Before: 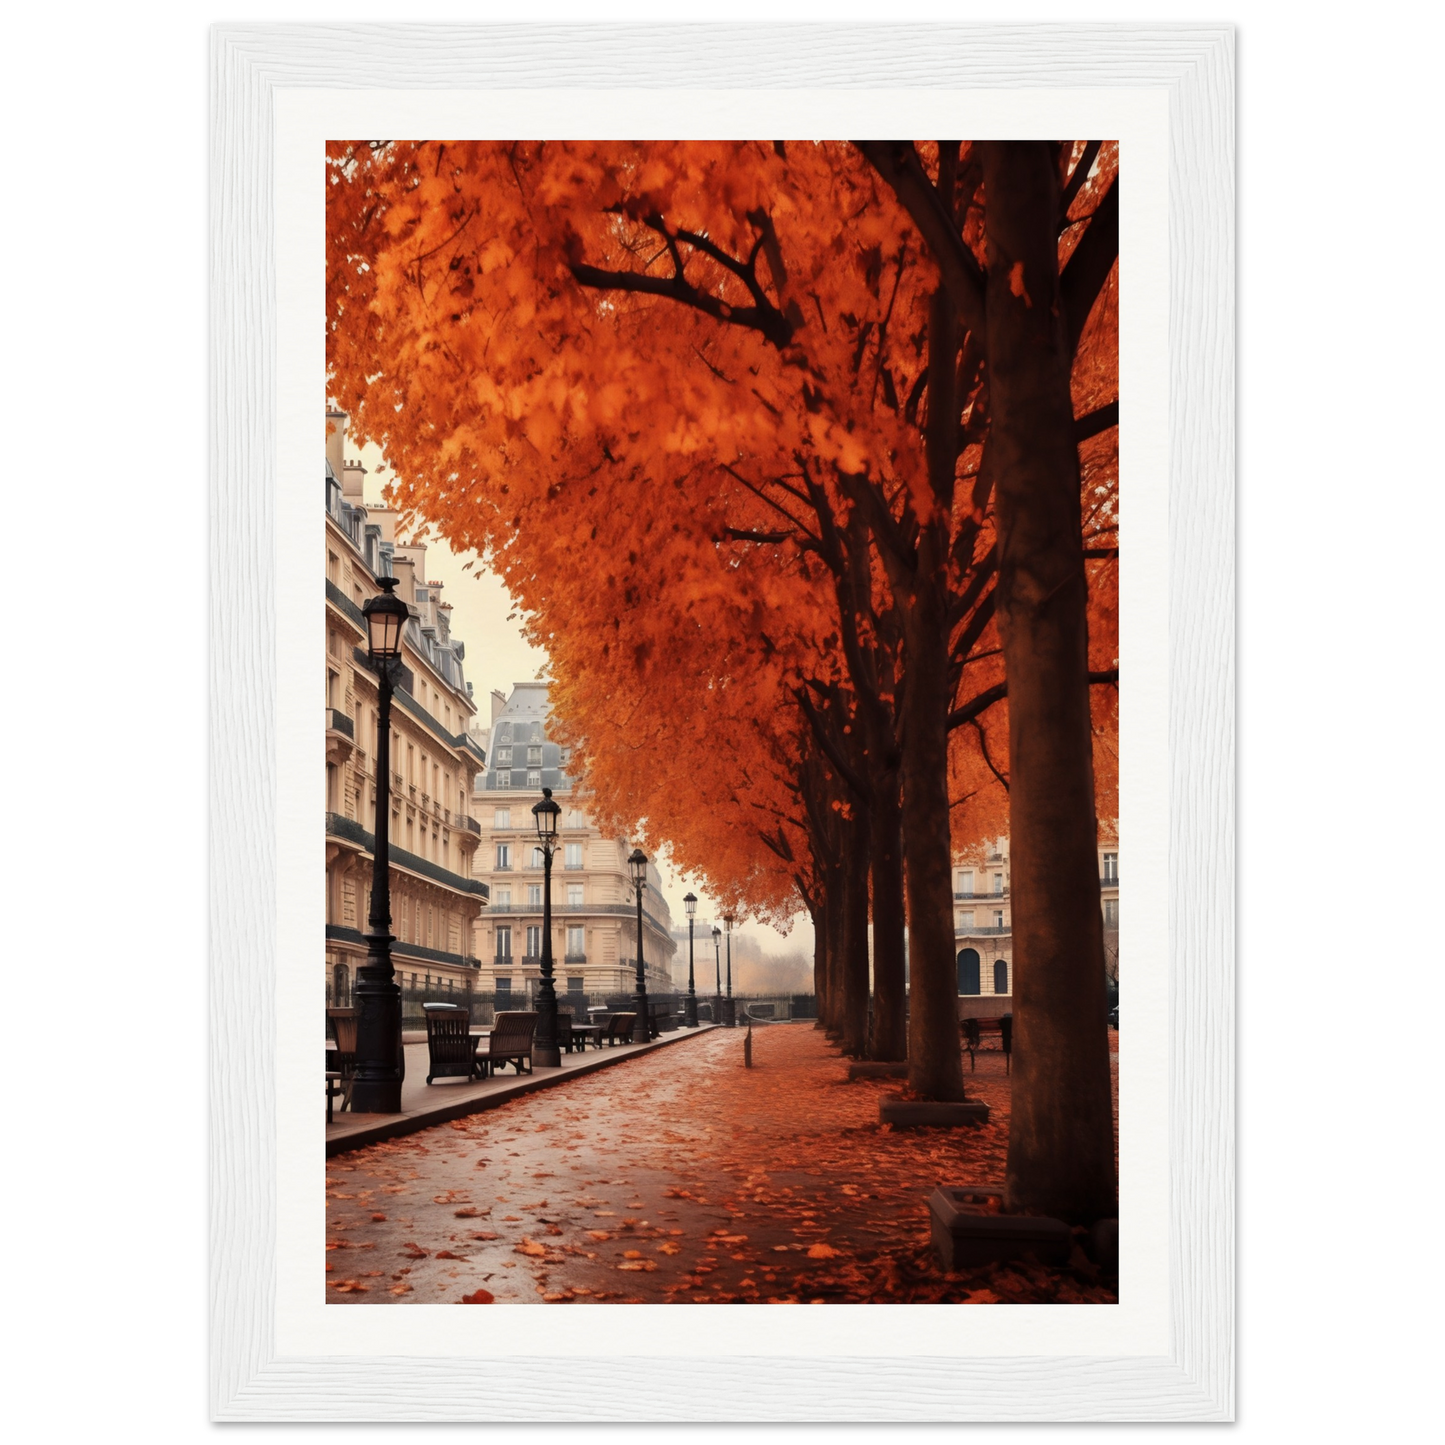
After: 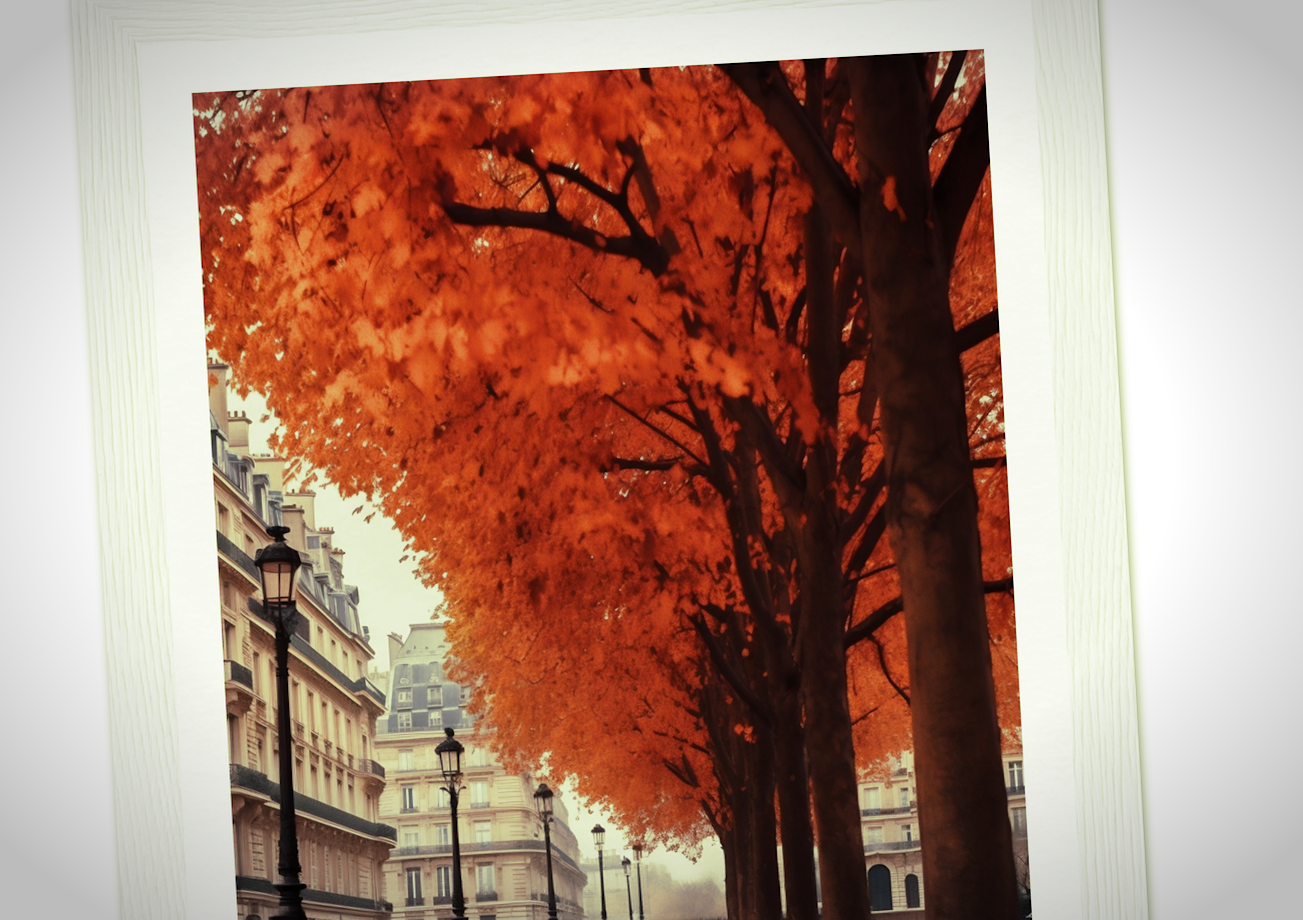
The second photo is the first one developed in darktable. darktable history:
rotate and perspective: rotation -3.18°, automatic cropping off
crop and rotate: left 9.345%, top 7.22%, right 4.982%, bottom 32.331%
vignetting: automatic ratio true
split-toning: shadows › hue 290.82°, shadows › saturation 0.34, highlights › saturation 0.38, balance 0, compress 50%
